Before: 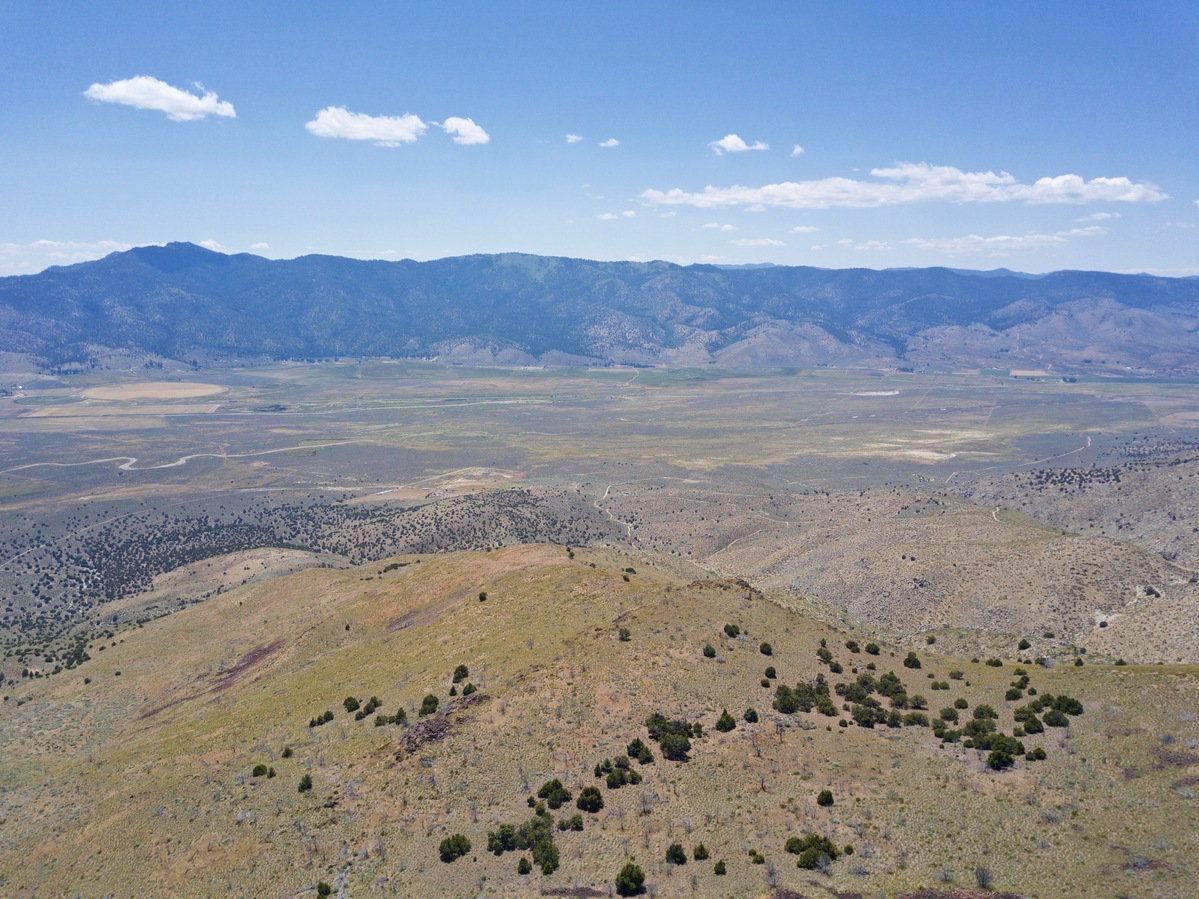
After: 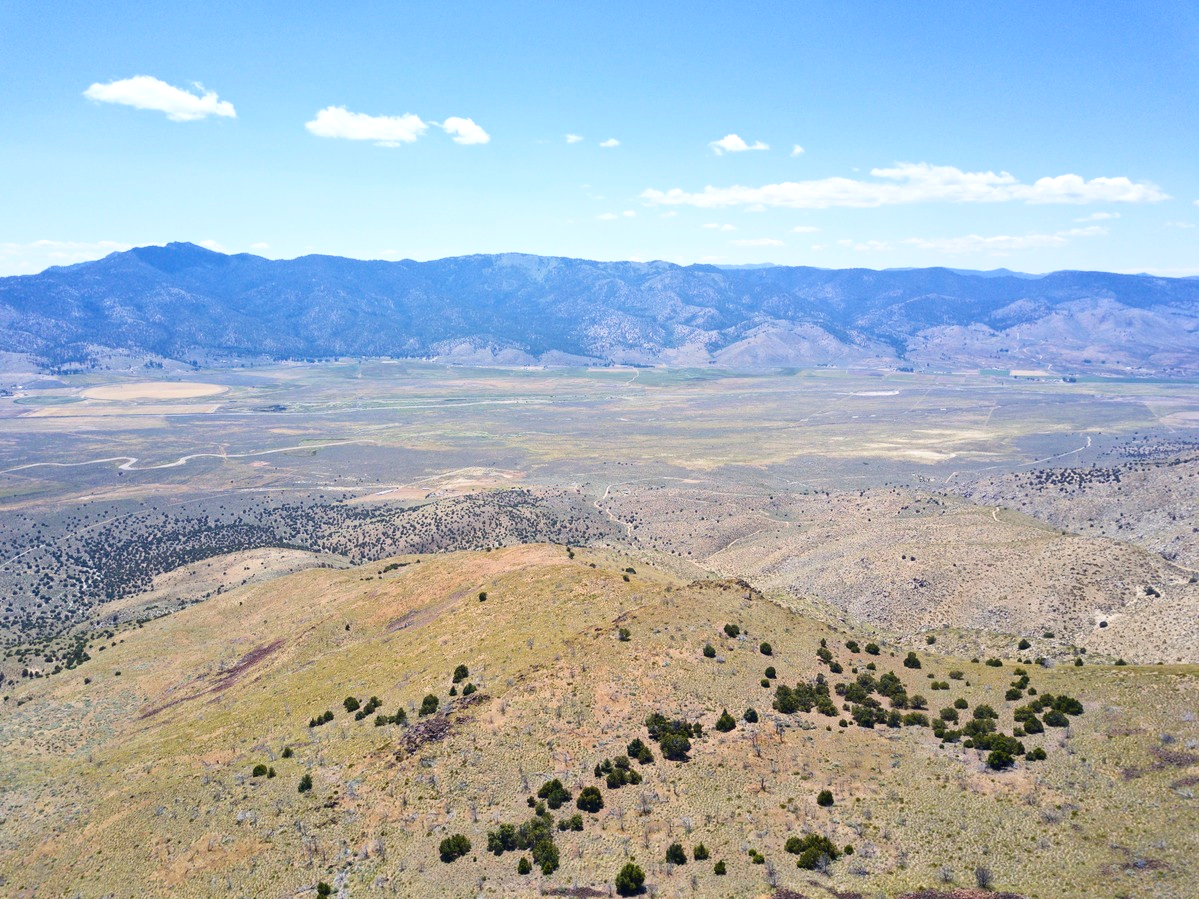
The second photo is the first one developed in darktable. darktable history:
shadows and highlights: shadows -12.94, white point adjustment 3.94, highlights 28.33
contrast brightness saturation: contrast 0.225, brightness 0.113, saturation 0.287
